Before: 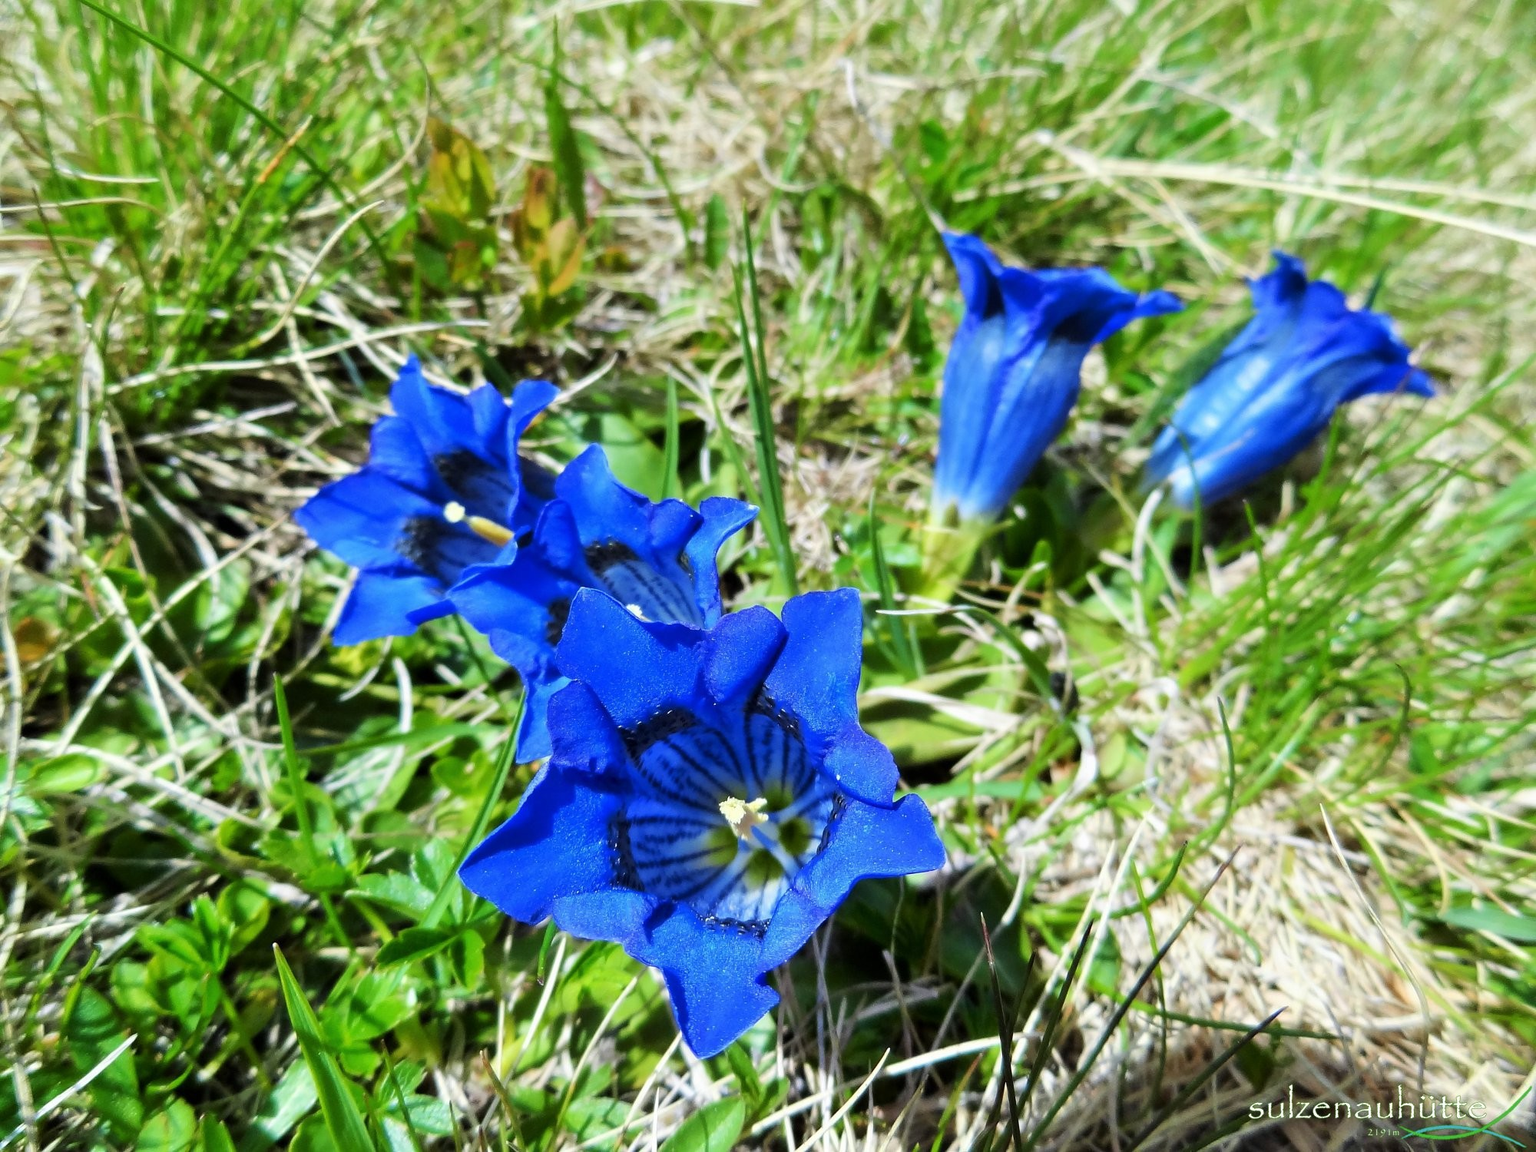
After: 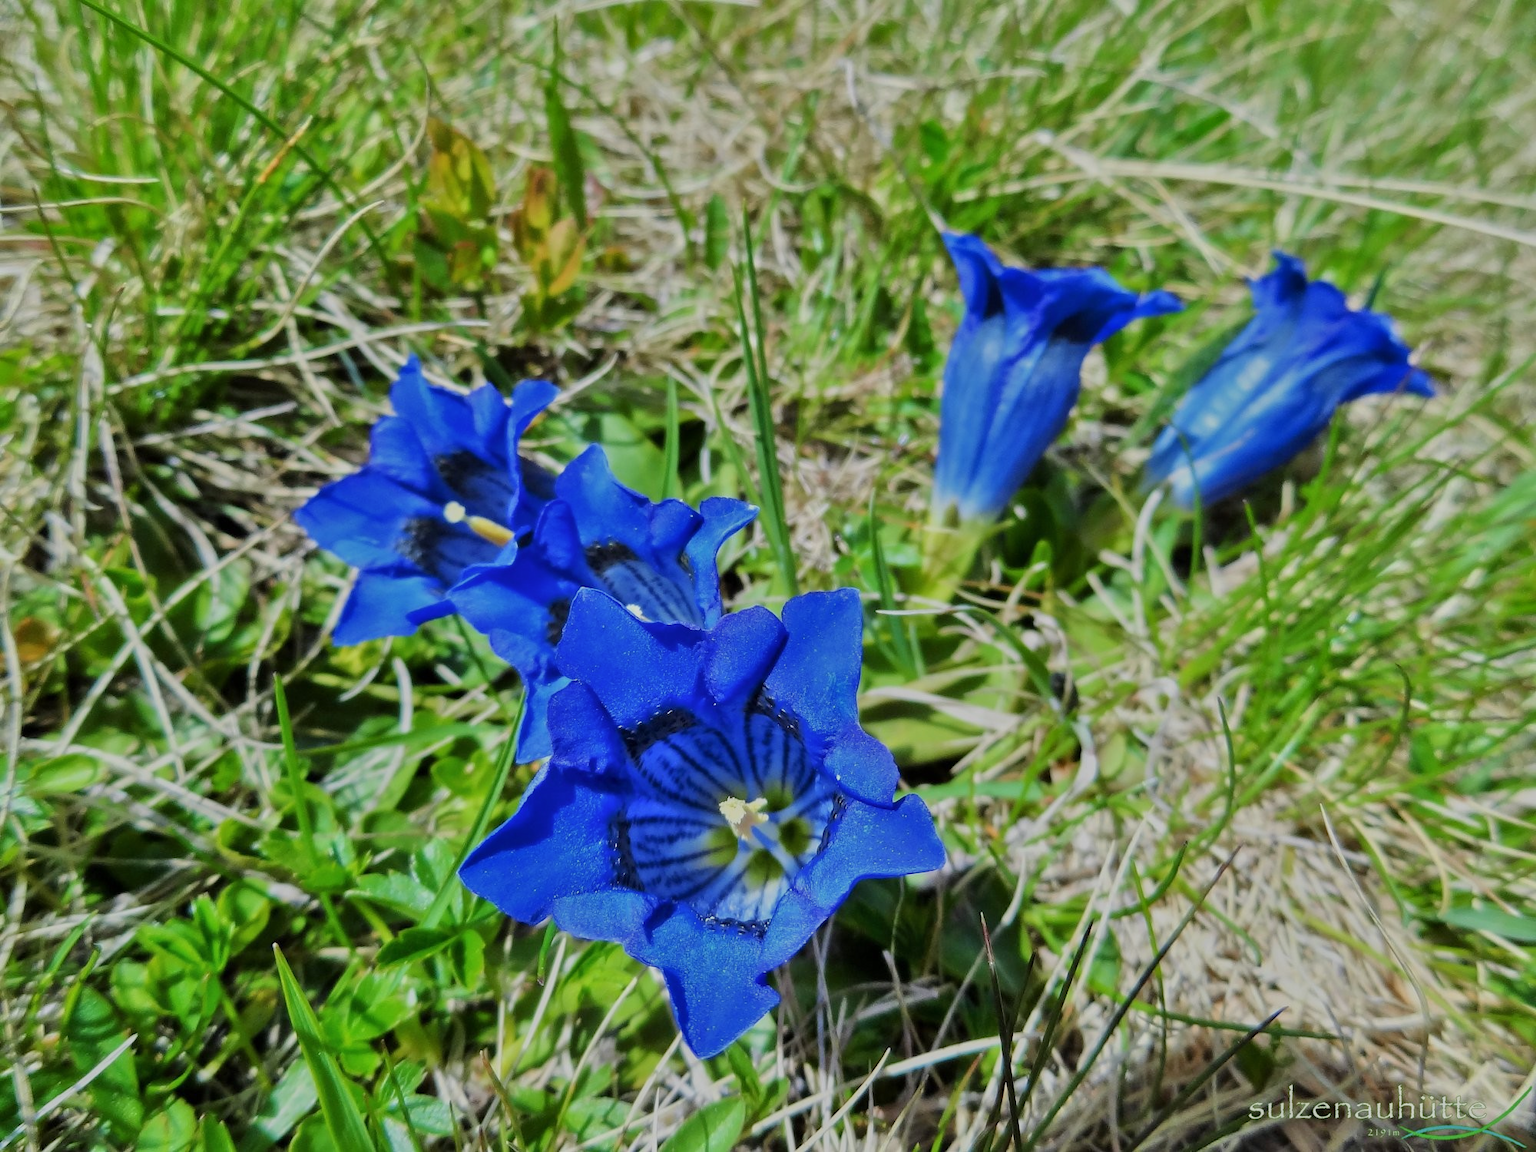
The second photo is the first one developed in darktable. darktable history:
shadows and highlights: soften with gaussian
white balance: emerald 1
tone equalizer: -8 EV -0.002 EV, -7 EV 0.005 EV, -6 EV -0.008 EV, -5 EV 0.007 EV, -4 EV -0.042 EV, -3 EV -0.233 EV, -2 EV -0.662 EV, -1 EV -0.983 EV, +0 EV -0.969 EV, smoothing diameter 2%, edges refinement/feathering 20, mask exposure compensation -1.57 EV, filter diffusion 5
color balance rgb: on, module defaults
